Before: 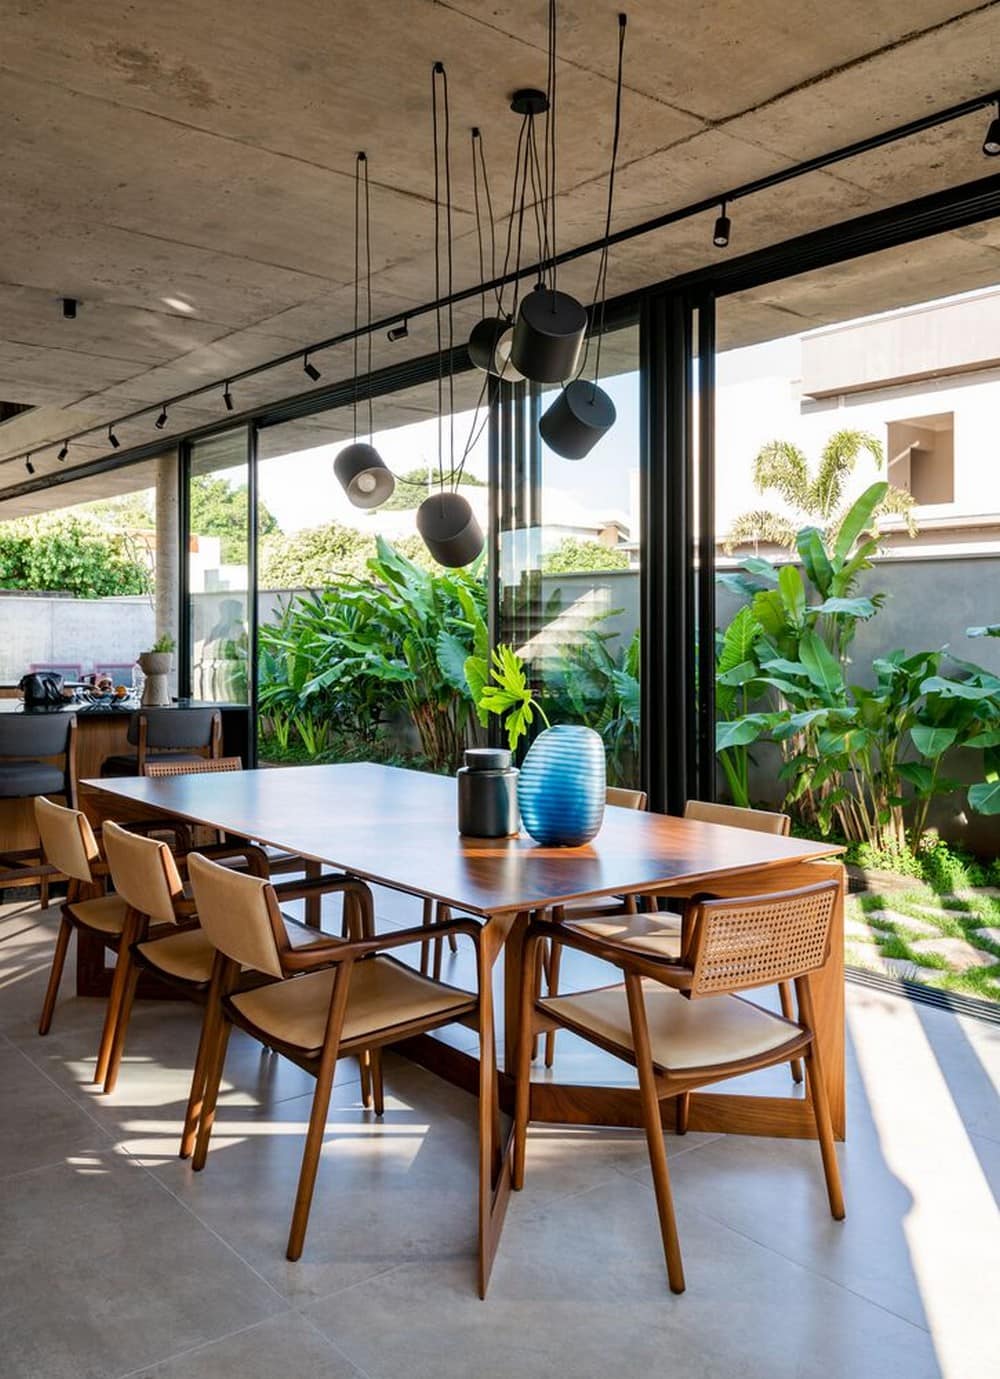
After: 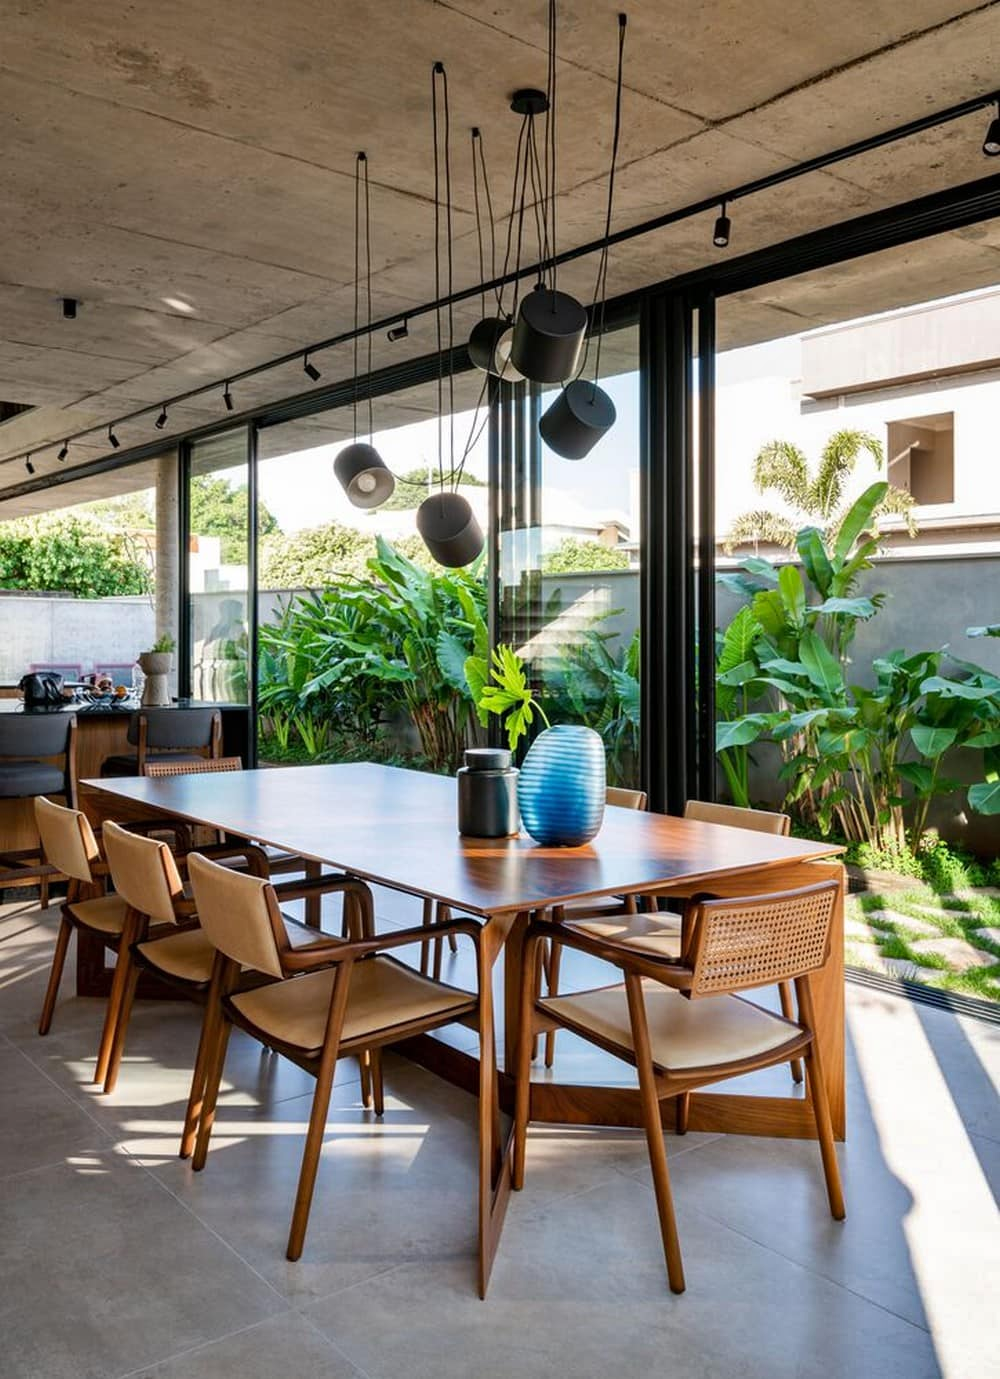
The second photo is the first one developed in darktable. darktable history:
white balance: emerald 1
shadows and highlights: radius 118.69, shadows 42.21, highlights -61.56, soften with gaussian
